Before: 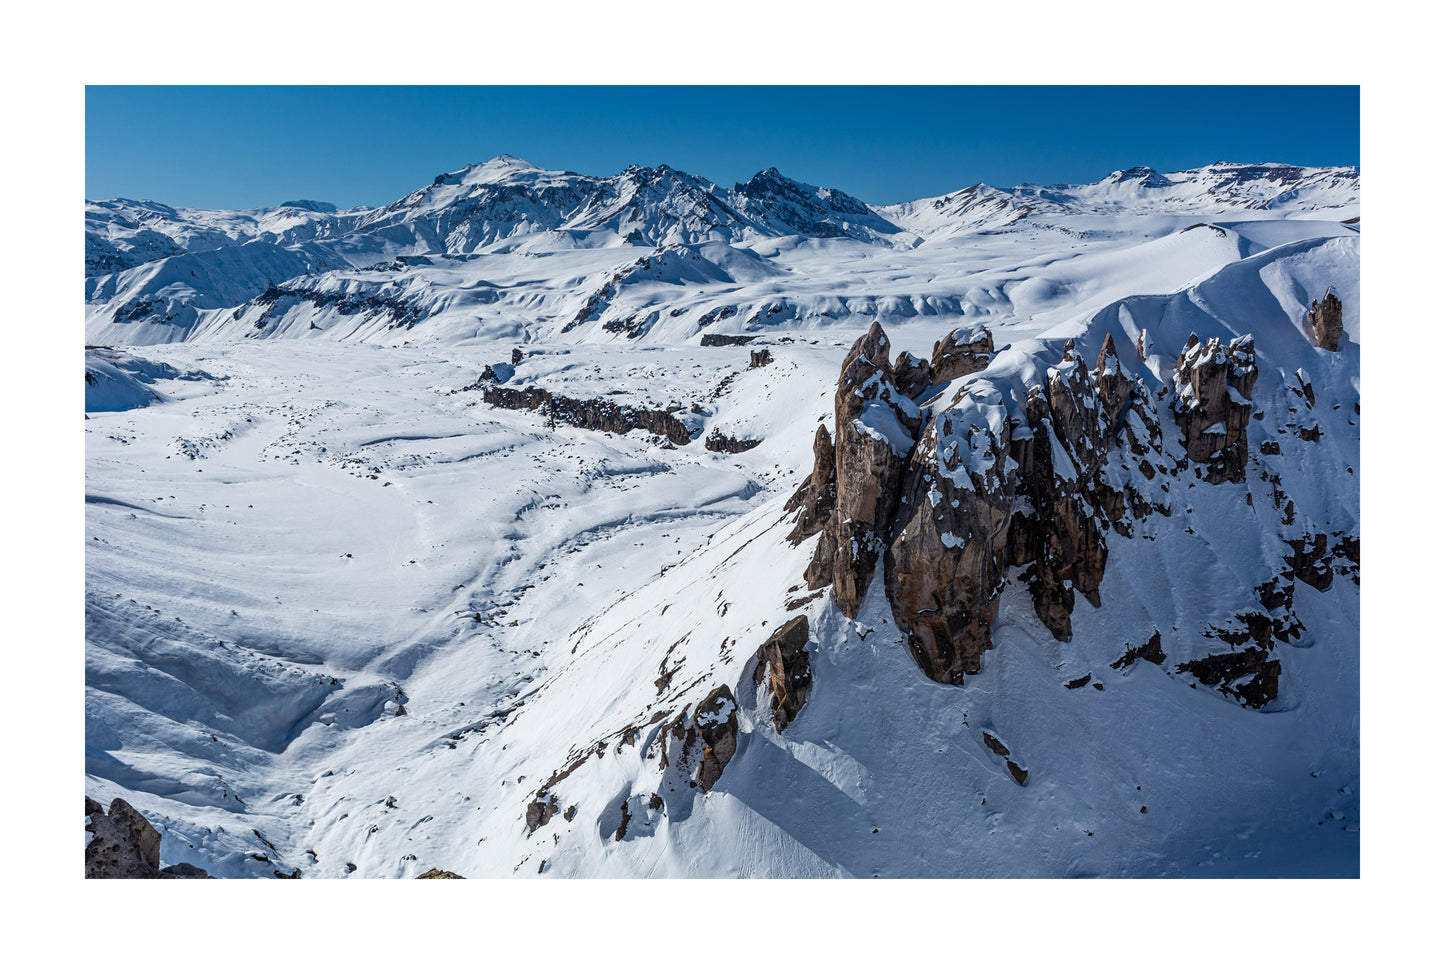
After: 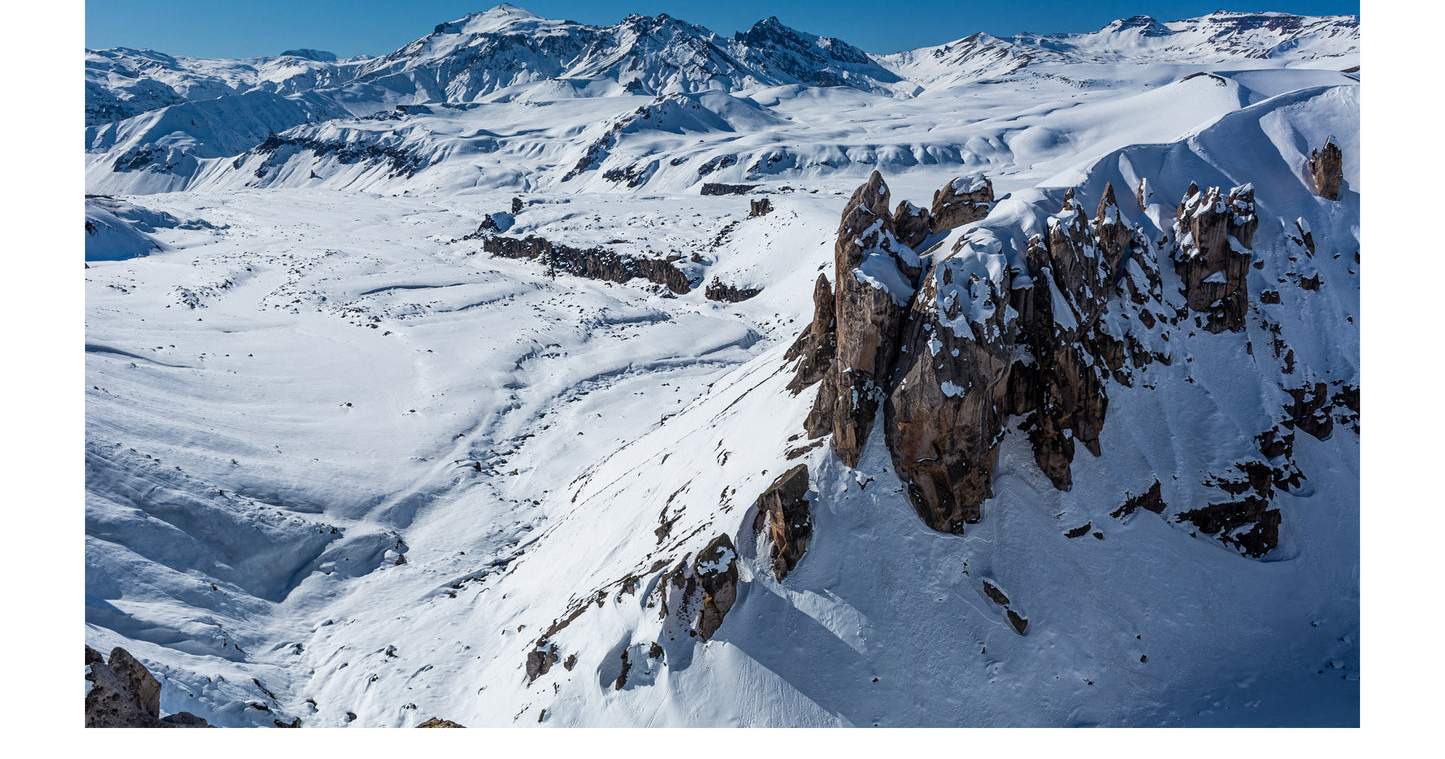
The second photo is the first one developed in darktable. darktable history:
crop and rotate: top 15.714%, bottom 5.461%
